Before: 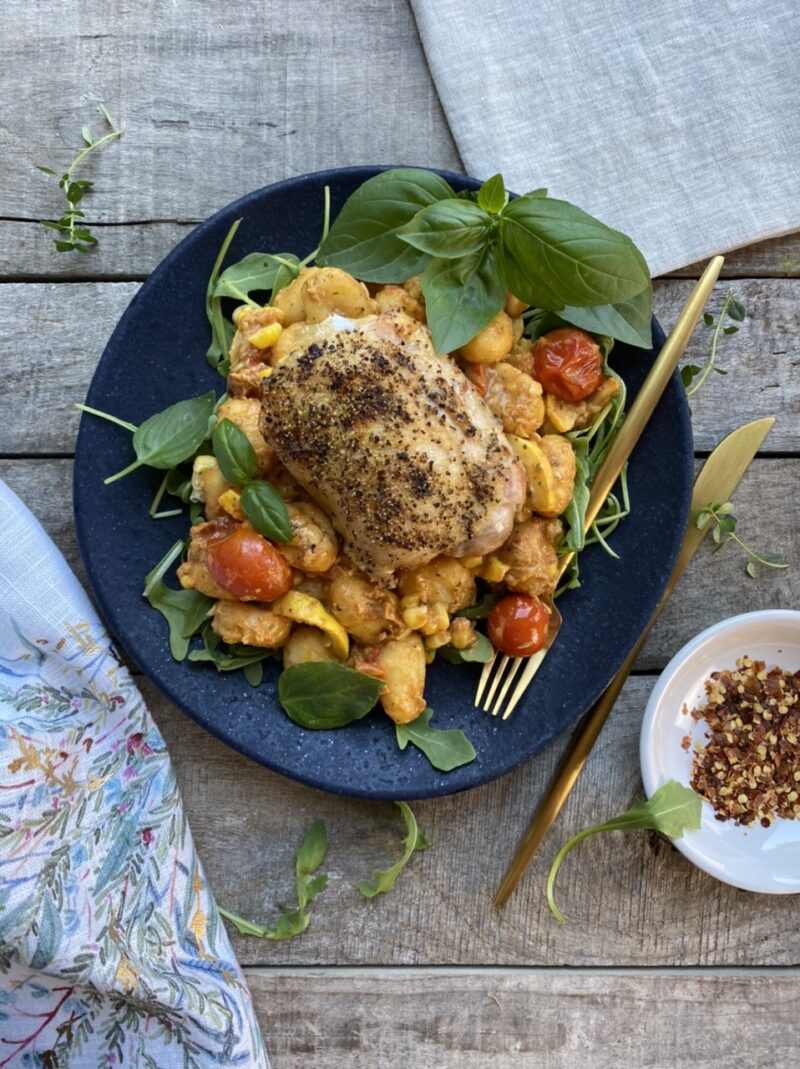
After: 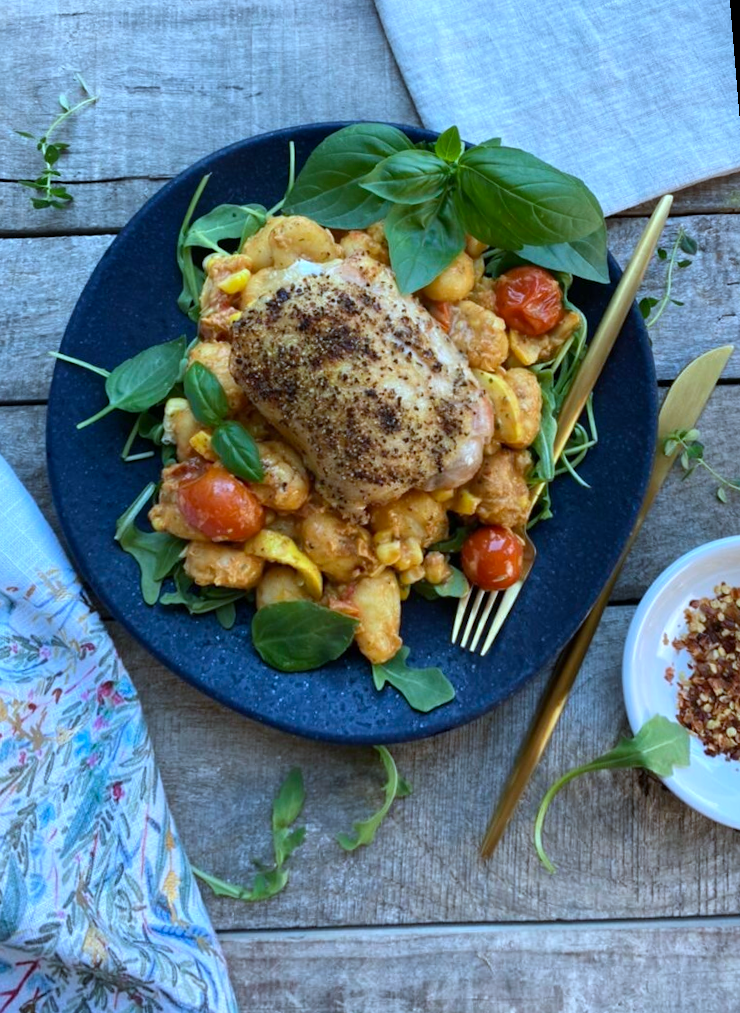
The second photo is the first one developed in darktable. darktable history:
rotate and perspective: rotation -1.68°, lens shift (vertical) -0.146, crop left 0.049, crop right 0.912, crop top 0.032, crop bottom 0.96
color calibration: x 0.396, y 0.386, temperature 3669 K
